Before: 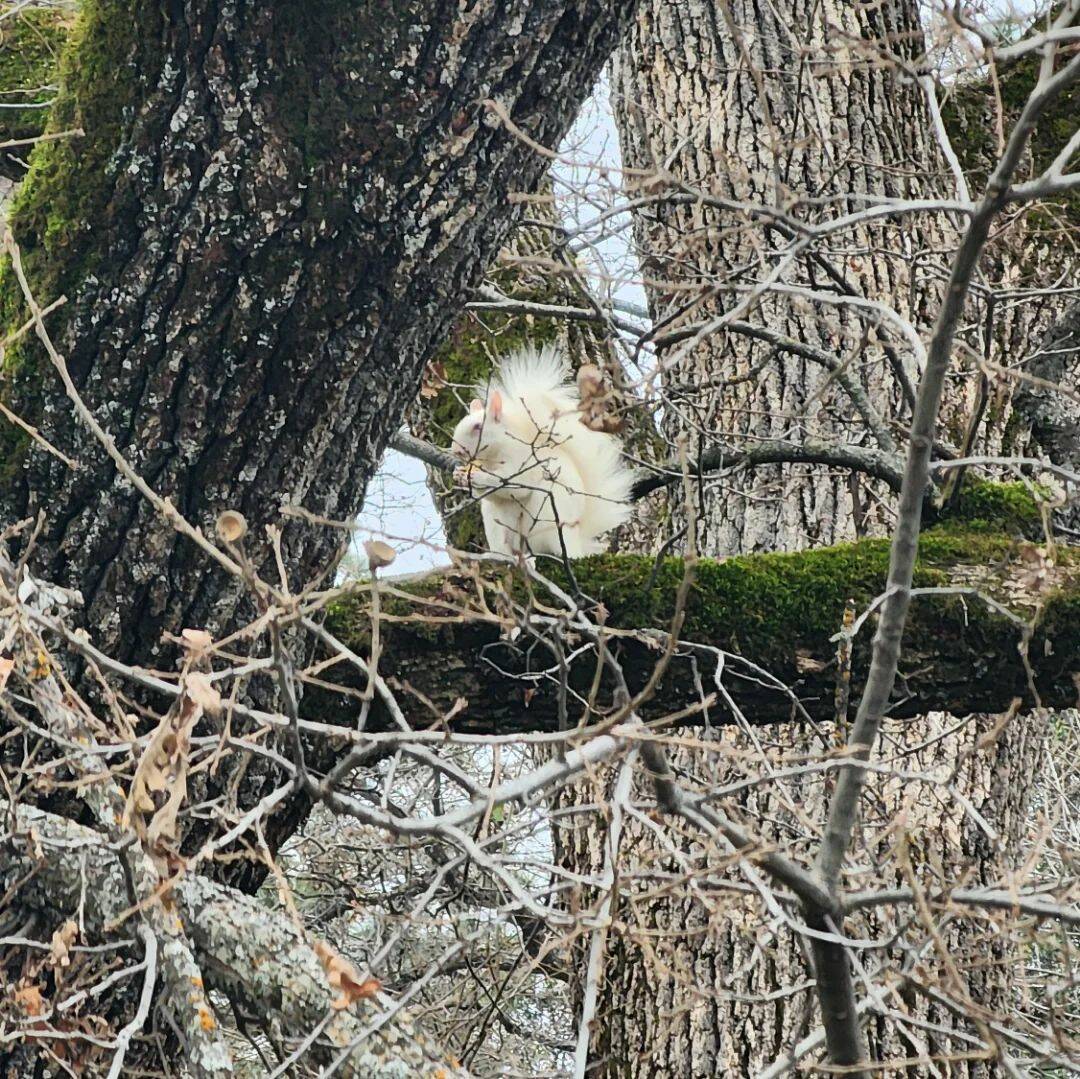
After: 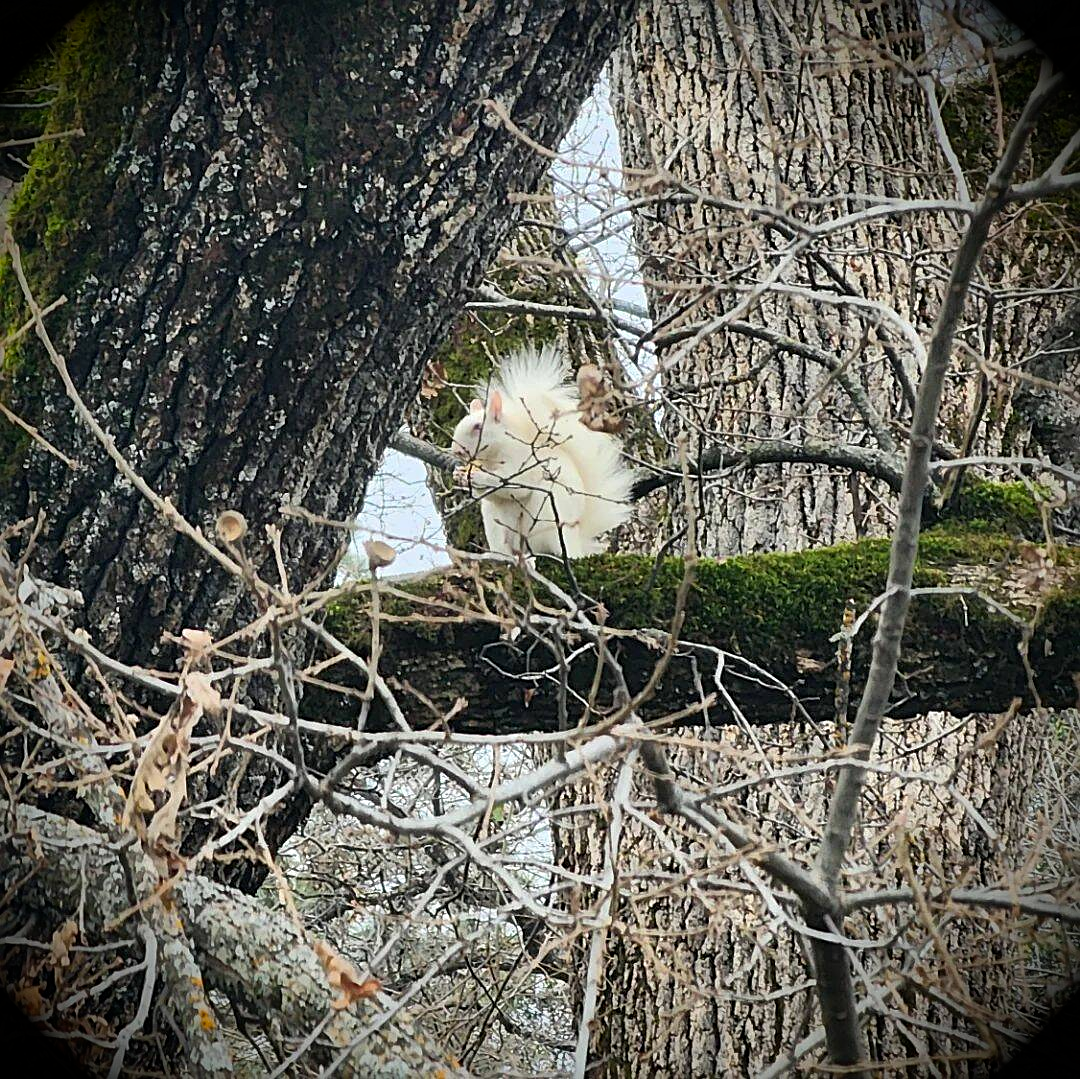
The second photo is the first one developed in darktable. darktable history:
sharpen: on, module defaults
vignetting: brightness -0.999, saturation 0.49
color correction: highlights a* -0.158, highlights b* 0.107
